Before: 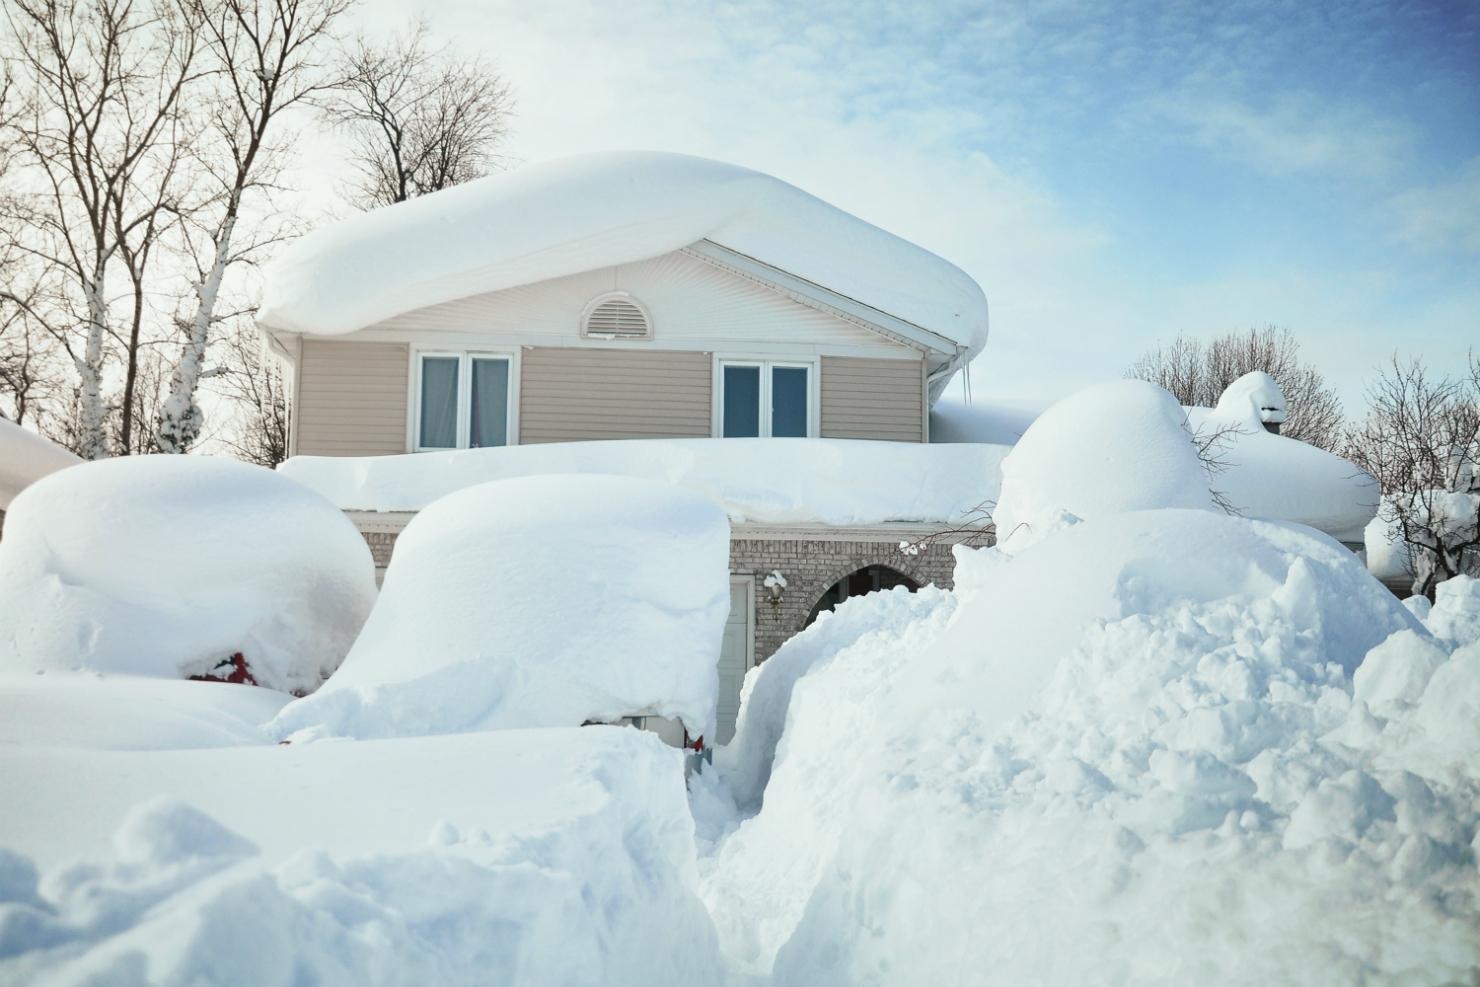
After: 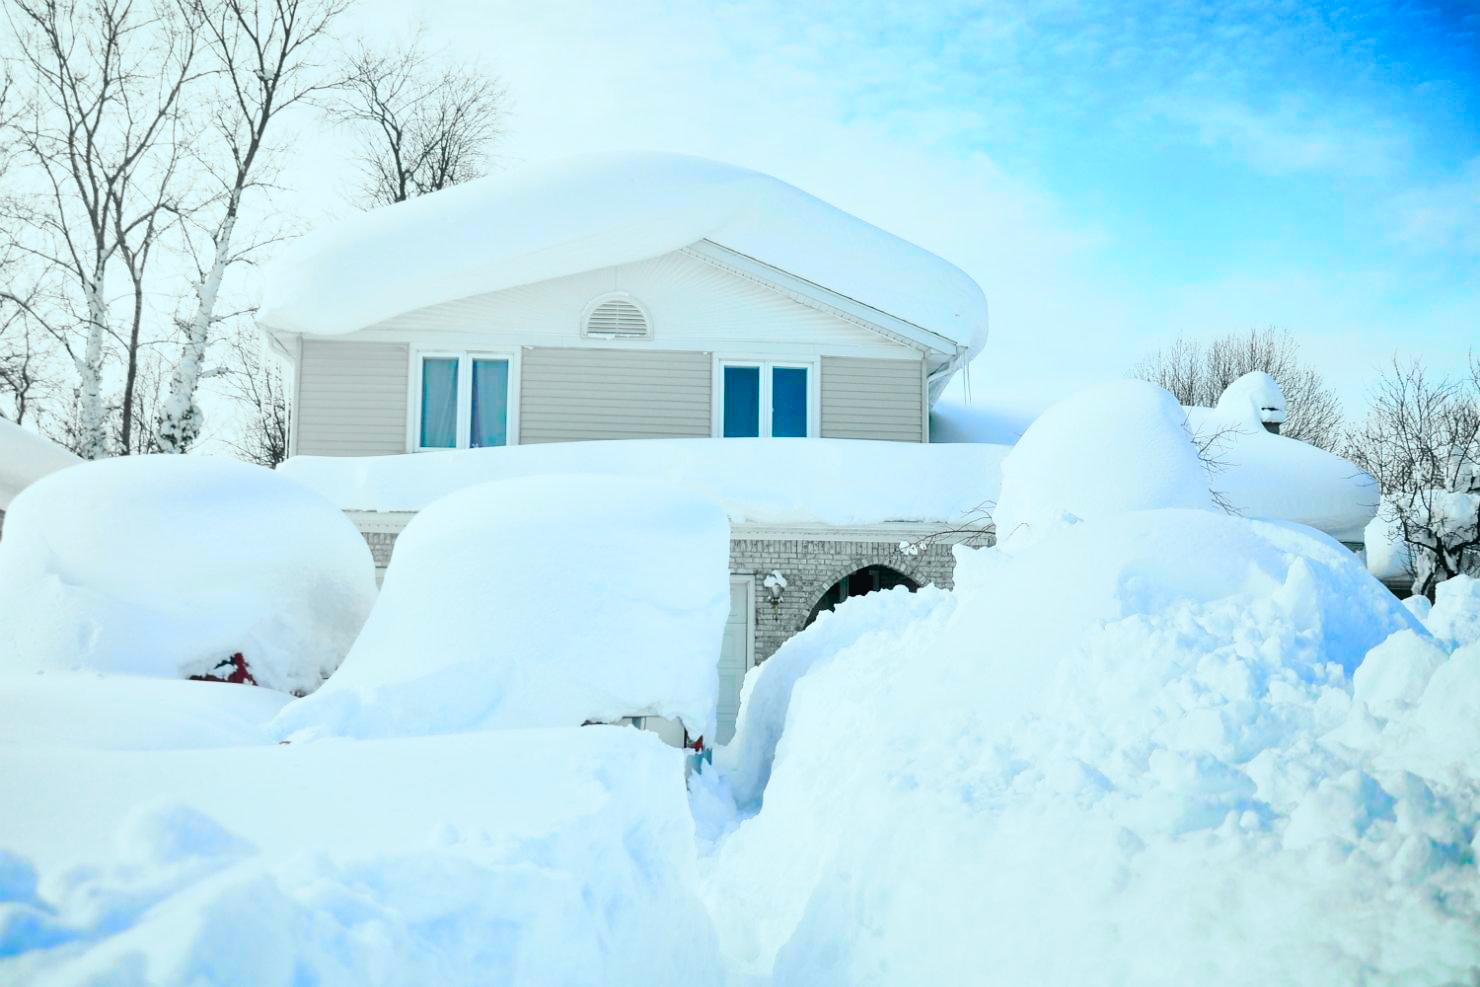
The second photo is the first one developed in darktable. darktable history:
color balance rgb: shadows lift › luminance -9.41%, highlights gain › luminance 17.6%, global offset › luminance -1.45%, perceptual saturation grading › highlights -17.77%, perceptual saturation grading › mid-tones 33.1%, perceptual saturation grading › shadows 50.52%, global vibrance 24.22%
color calibration: illuminant F (fluorescent), F source F9 (Cool White Deluxe 4150 K) – high CRI, x 0.374, y 0.373, temperature 4158.34 K
tone curve: curves: ch0 [(0, 0.026) (0.104, 0.1) (0.233, 0.262) (0.398, 0.507) (0.498, 0.621) (0.65, 0.757) (0.835, 0.883) (1, 0.961)]; ch1 [(0, 0) (0.346, 0.307) (0.408, 0.369) (0.453, 0.457) (0.482, 0.476) (0.502, 0.498) (0.521, 0.507) (0.553, 0.554) (0.638, 0.646) (0.693, 0.727) (1, 1)]; ch2 [(0, 0) (0.366, 0.337) (0.434, 0.46) (0.485, 0.494) (0.5, 0.494) (0.511, 0.508) (0.537, 0.55) (0.579, 0.599) (0.663, 0.67) (1, 1)], color space Lab, independent channels, preserve colors none
haze removal: strength -0.05
